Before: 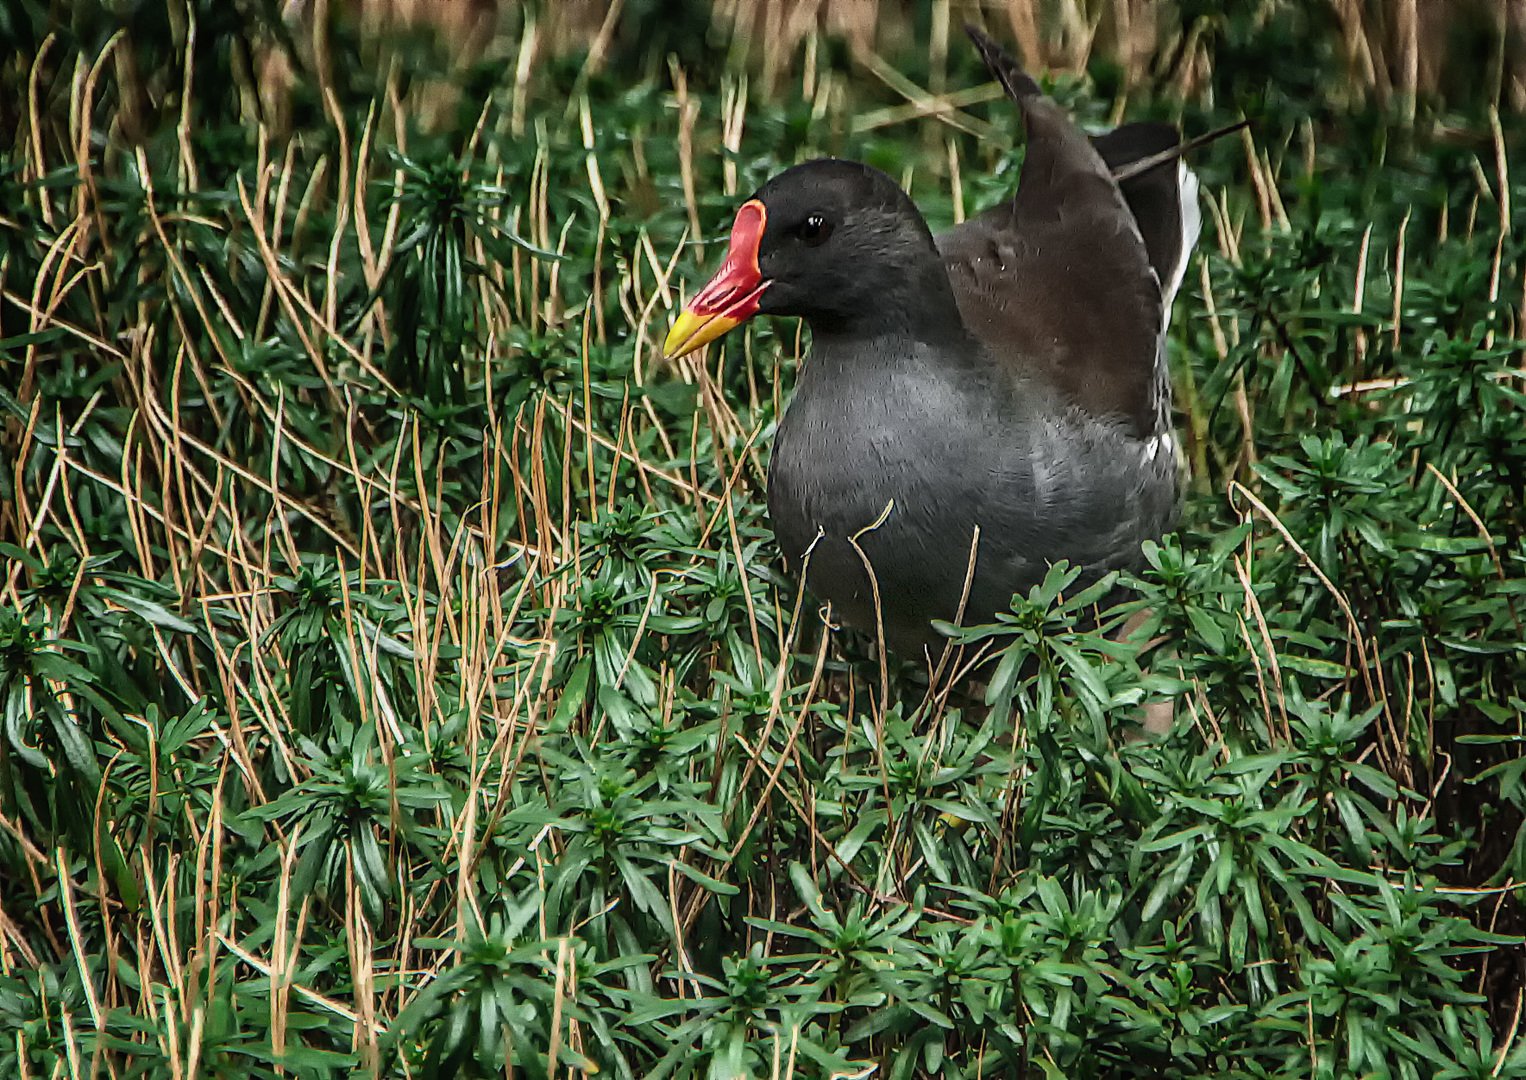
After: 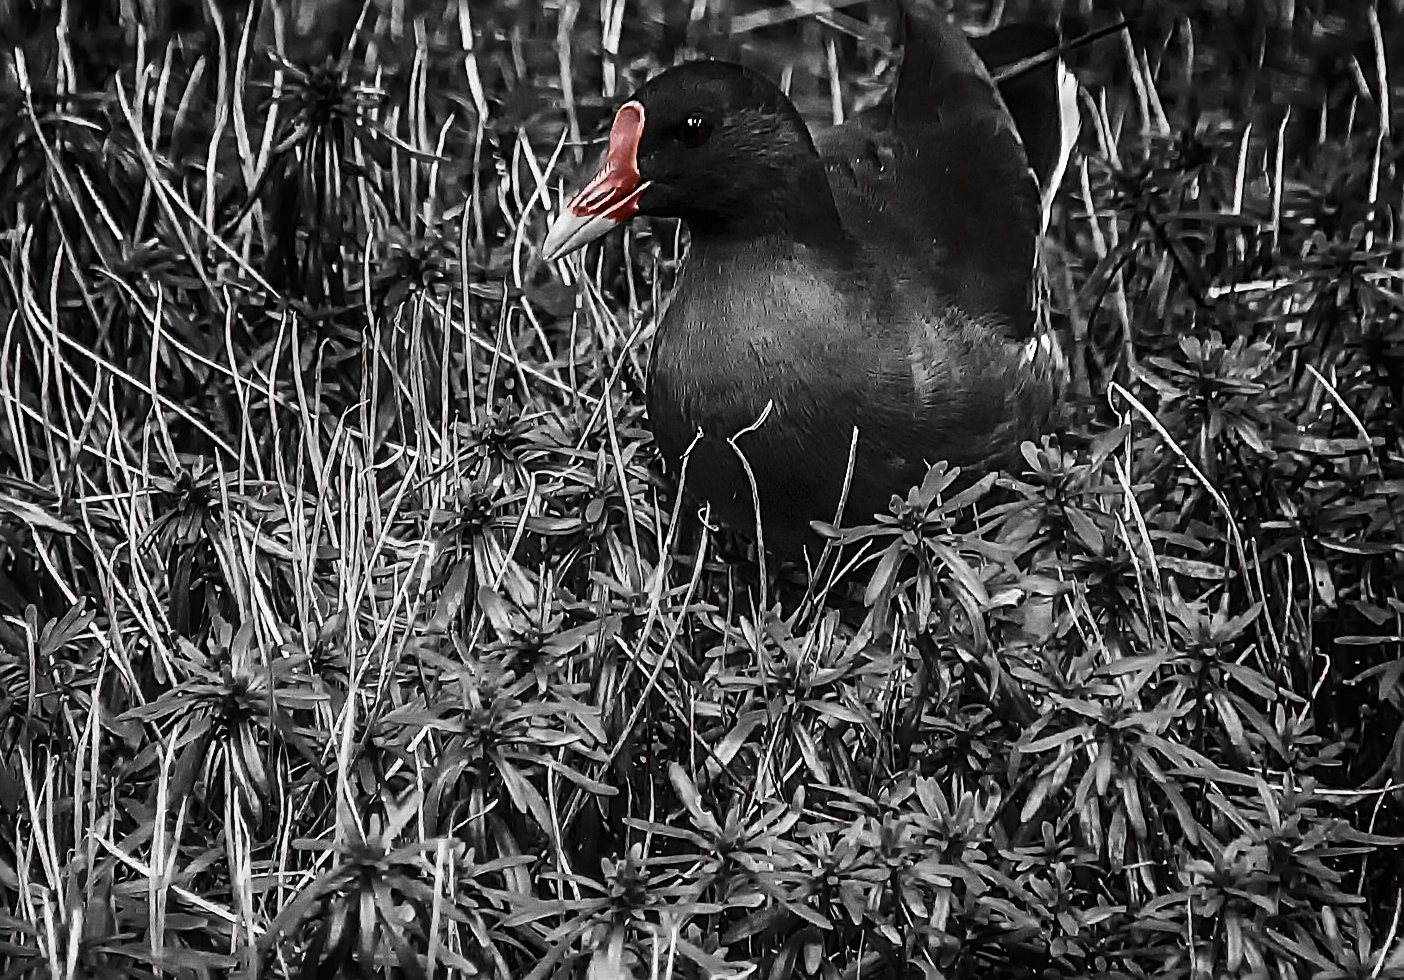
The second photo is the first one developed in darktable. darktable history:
sharpen: radius 2.533, amount 0.63
shadows and highlights: shadows 20.94, highlights -83, highlights color adjustment 73.2%, soften with gaussian
color zones: curves: ch1 [(0, 0.006) (0.094, 0.285) (0.171, 0.001) (0.429, 0.001) (0.571, 0.003) (0.714, 0.004) (0.857, 0.004) (1, 0.006)]
crop and rotate: left 7.956%, top 9.215%
contrast equalizer: y [[0.5, 0.542, 0.583, 0.625, 0.667, 0.708], [0.5 ×6], [0.5 ×6], [0, 0.033, 0.067, 0.1, 0.133, 0.167], [0, 0.05, 0.1, 0.15, 0.2, 0.25]], mix -0.289
tone equalizer: edges refinement/feathering 500, mask exposure compensation -1.57 EV, preserve details no
contrast brightness saturation: contrast 0.198, brightness -0.104, saturation 0.105
